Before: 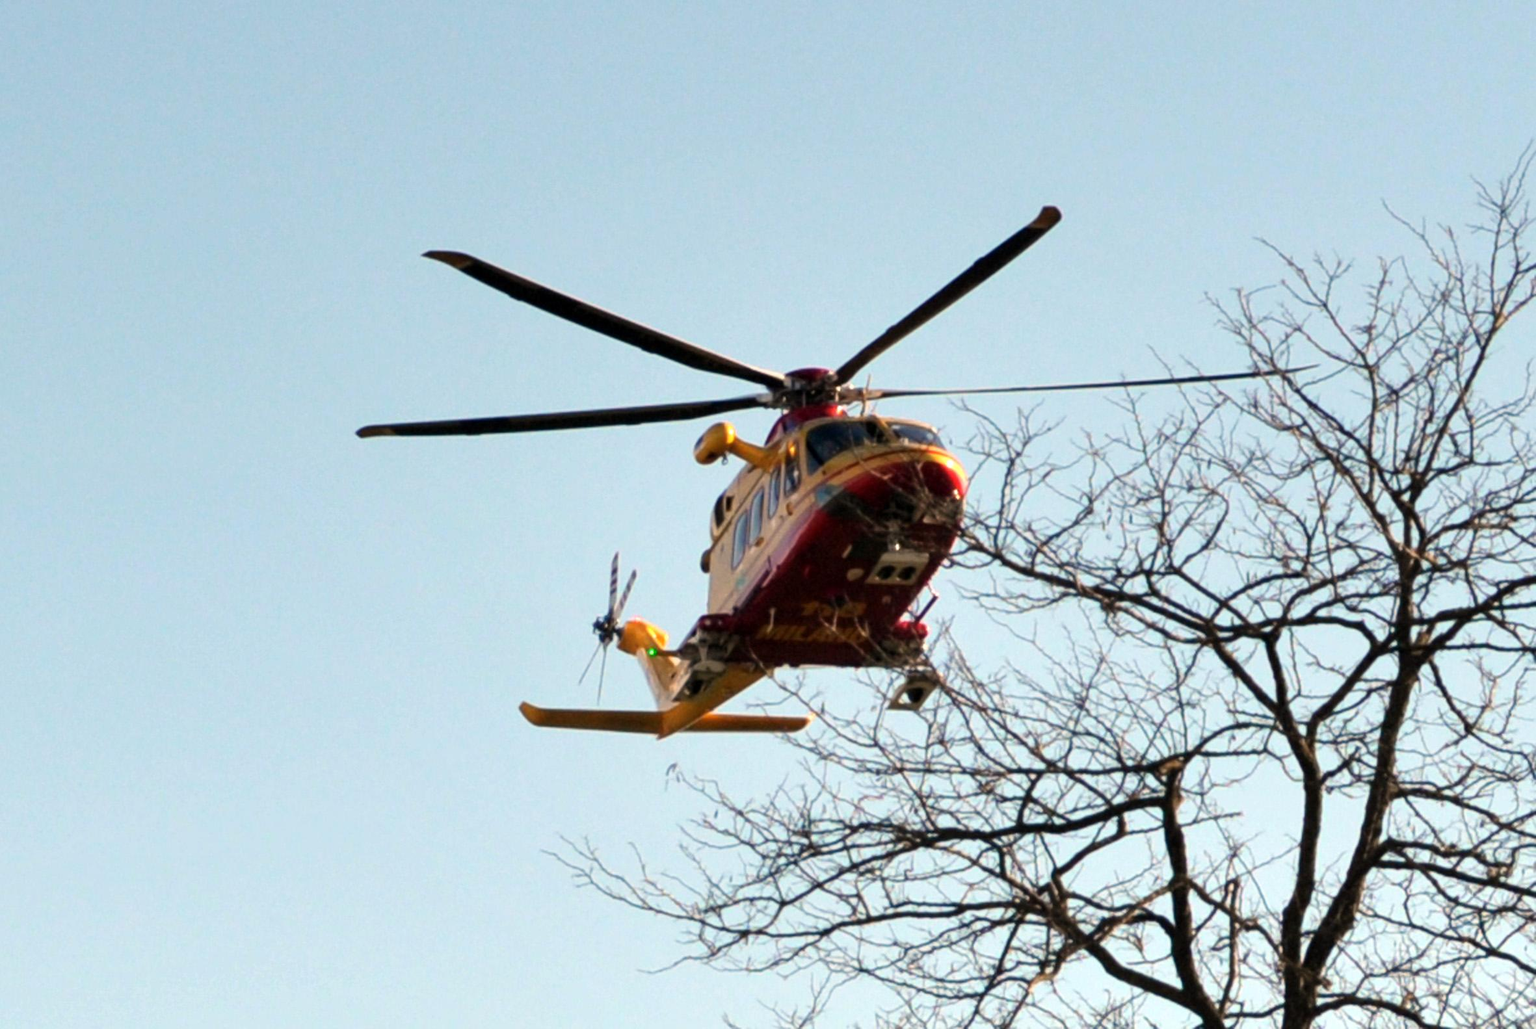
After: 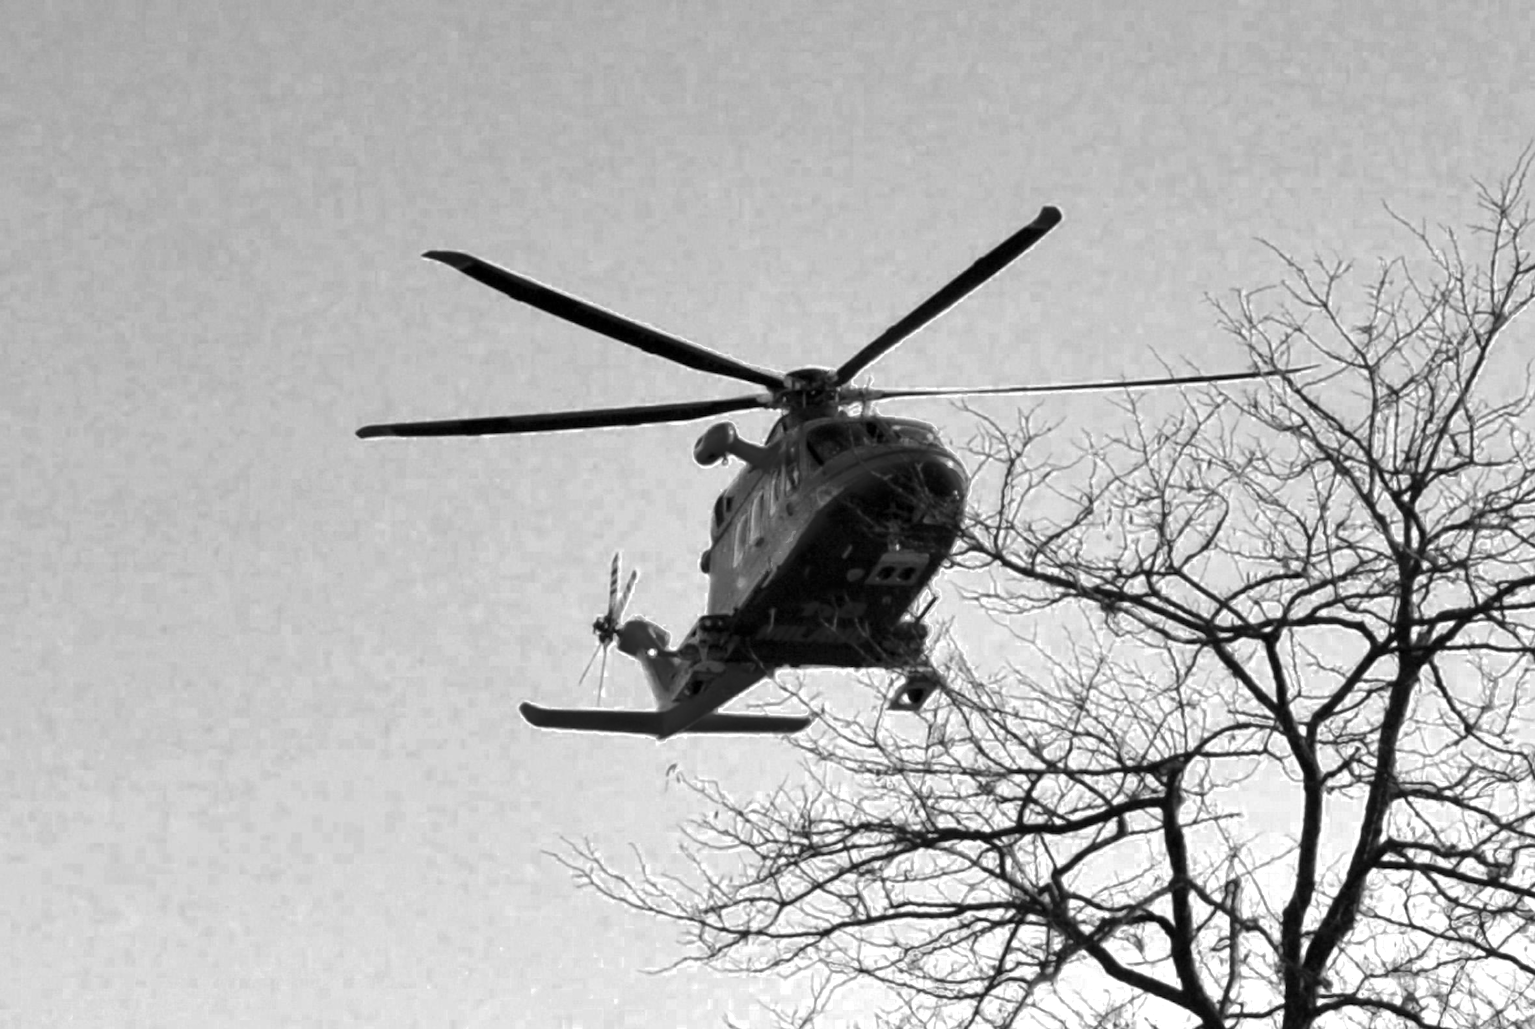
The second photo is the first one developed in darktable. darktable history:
color balance rgb: highlights gain › chroma 3.026%, highlights gain › hue 73.36°, linear chroma grading › global chroma 24.774%, perceptual saturation grading › global saturation 31.159%, global vibrance 4.842%
color zones: curves: ch0 [(0.002, 0.429) (0.121, 0.212) (0.198, 0.113) (0.276, 0.344) (0.331, 0.541) (0.41, 0.56) (0.482, 0.289) (0.619, 0.227) (0.721, 0.18) (0.821, 0.435) (0.928, 0.555) (1, 0.587)]; ch1 [(0, 0) (0.143, 0) (0.286, 0) (0.429, 0) (0.571, 0) (0.714, 0) (0.857, 0)]
exposure: exposure 0.292 EV, compensate highlight preservation false
